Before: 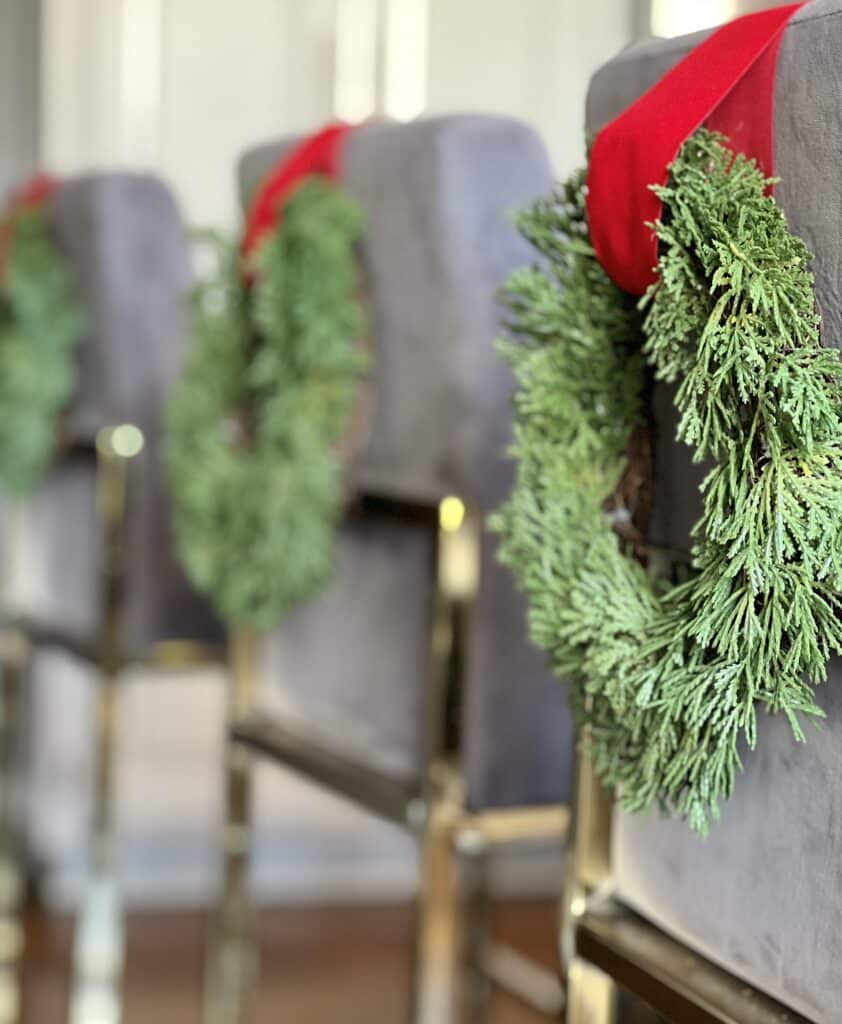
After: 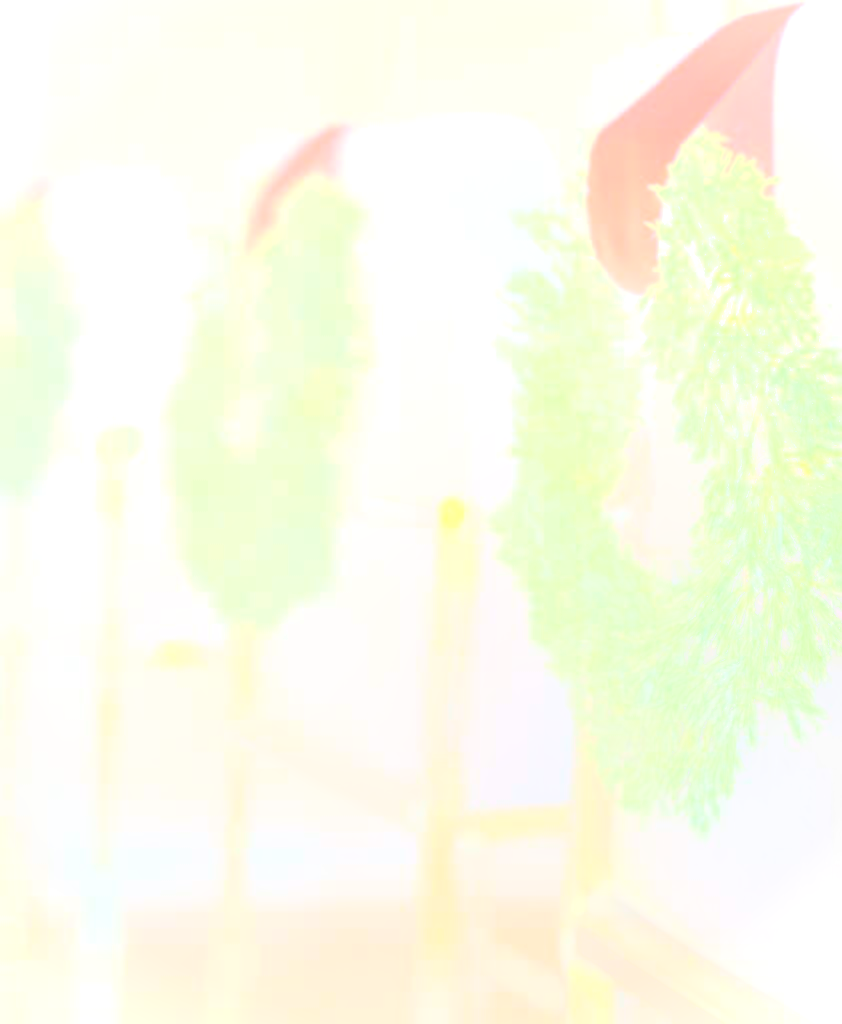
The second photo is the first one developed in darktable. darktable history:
vignetting: fall-off start 100%, brightness 0.3, saturation 0
bloom: size 85%, threshold 5%, strength 85%
sharpen: radius 1
